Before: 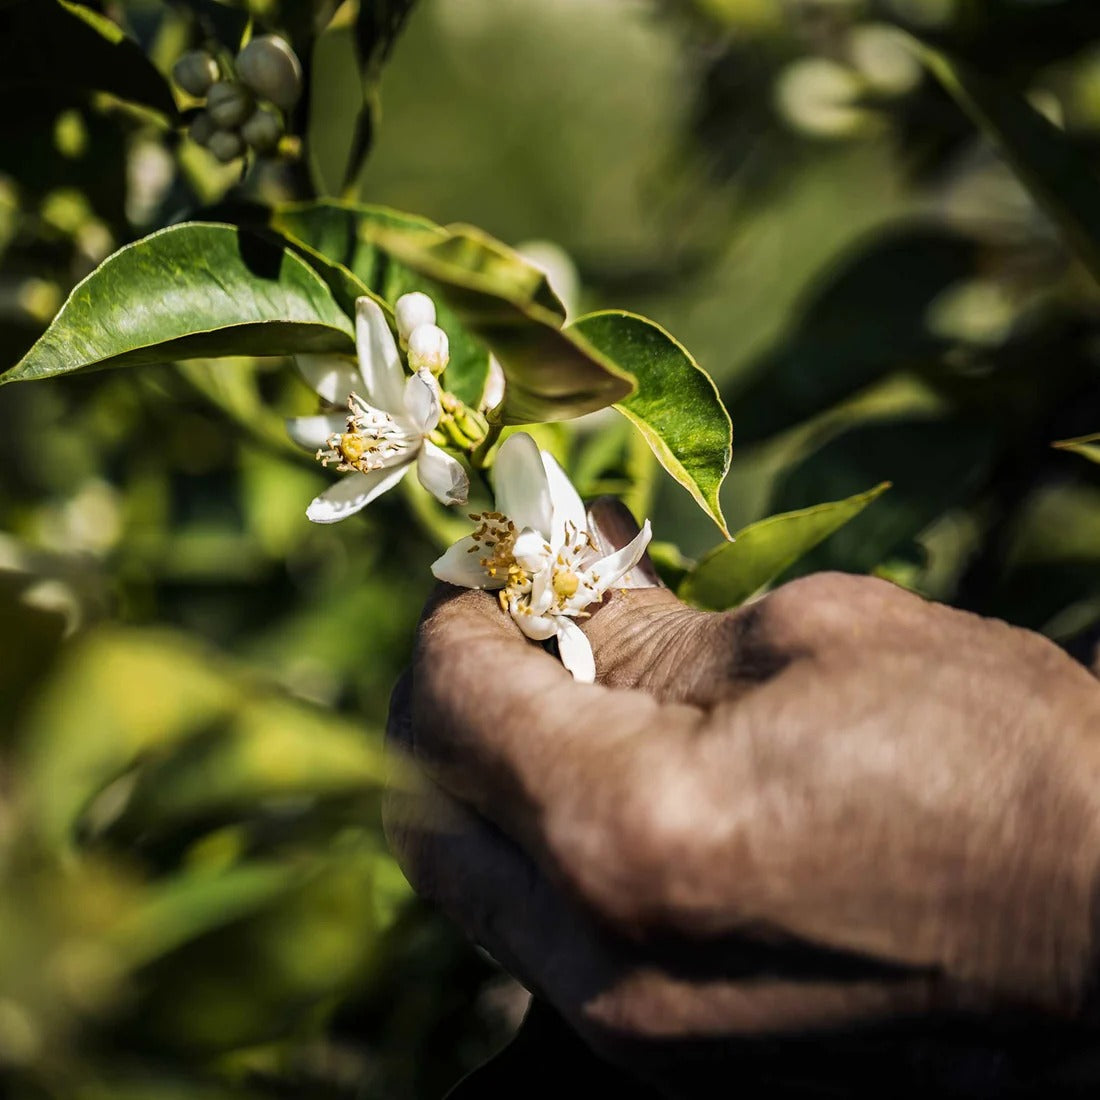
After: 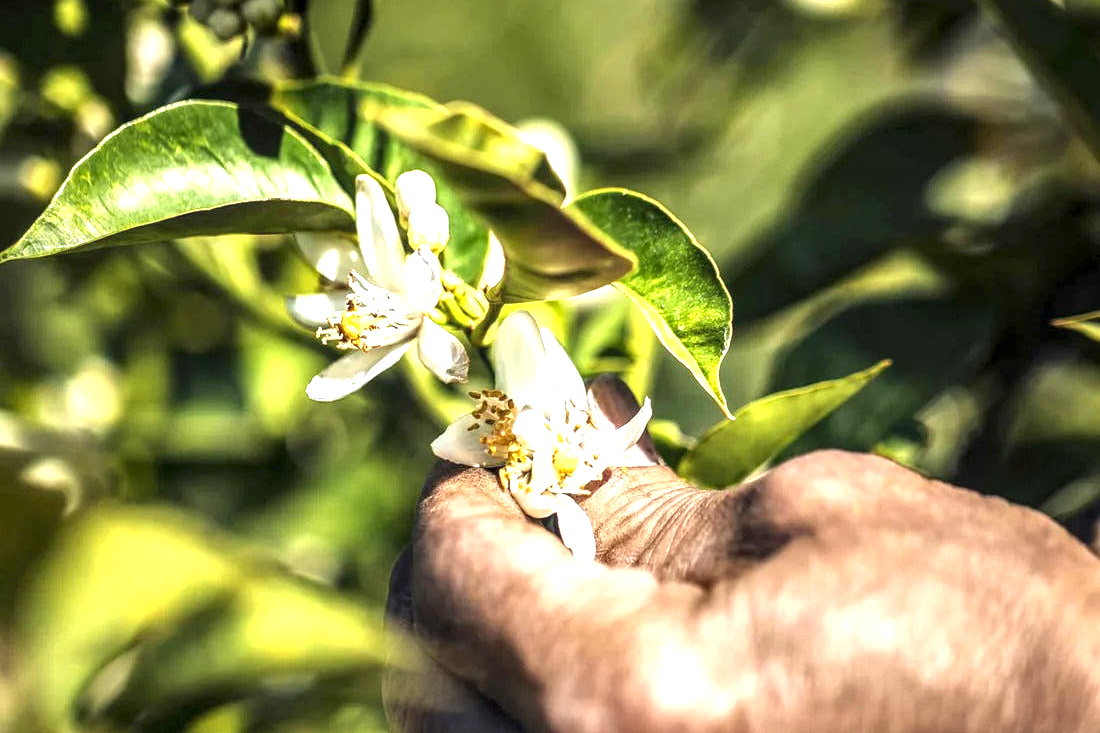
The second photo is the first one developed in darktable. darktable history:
local contrast: detail 130%
crop: top 11.166%, bottom 22.168%
exposure: black level correction 0, exposure 1.3 EV, compensate exposure bias true, compensate highlight preservation false
